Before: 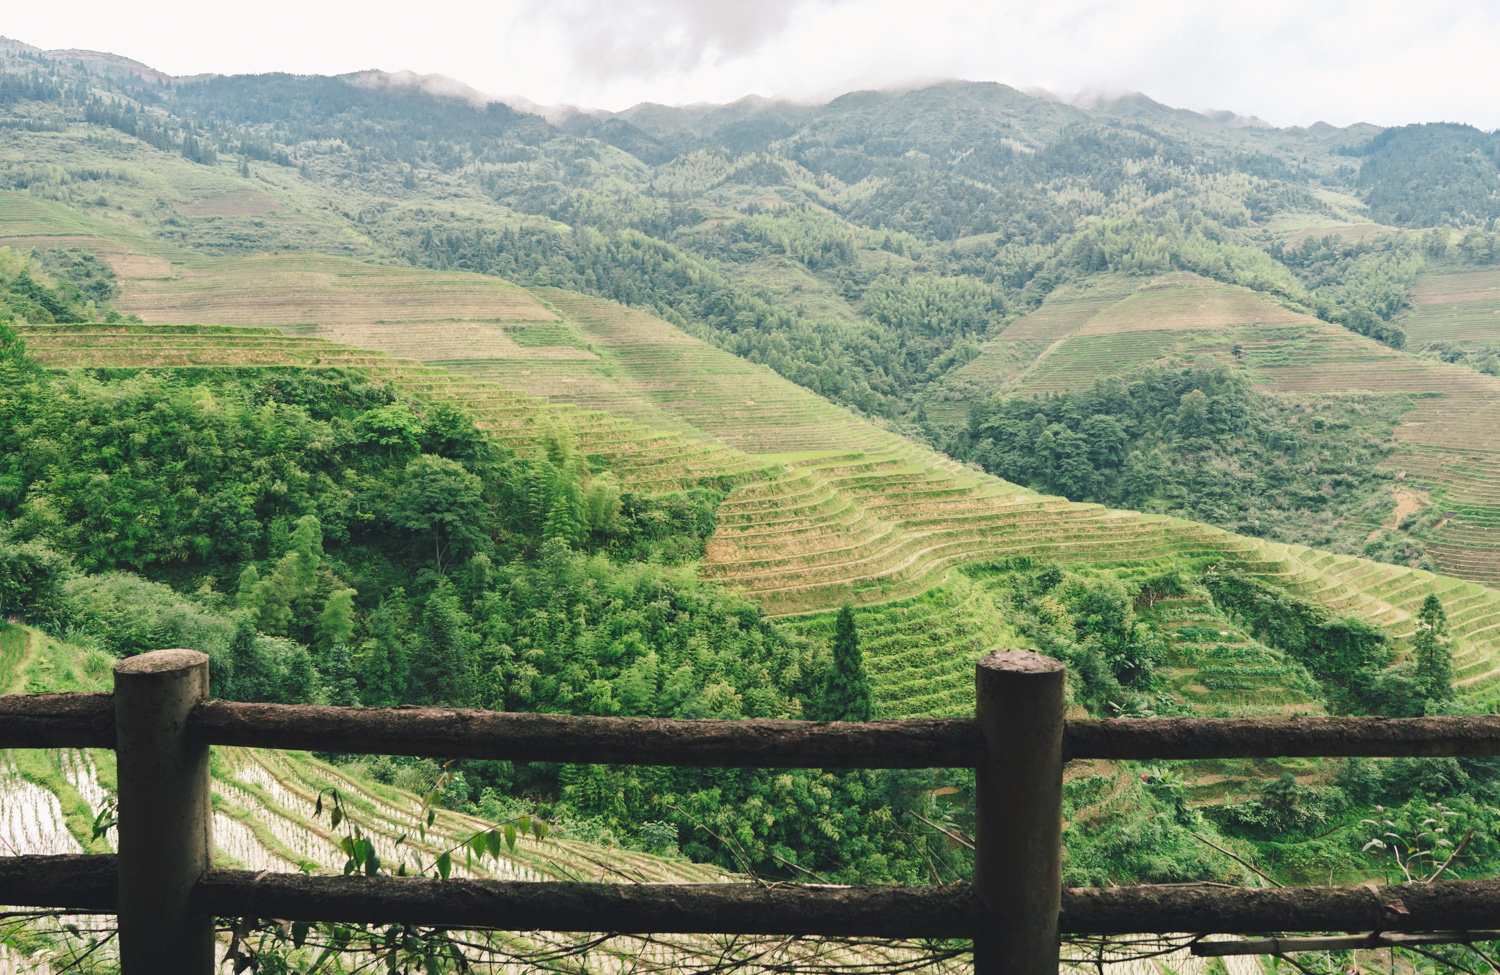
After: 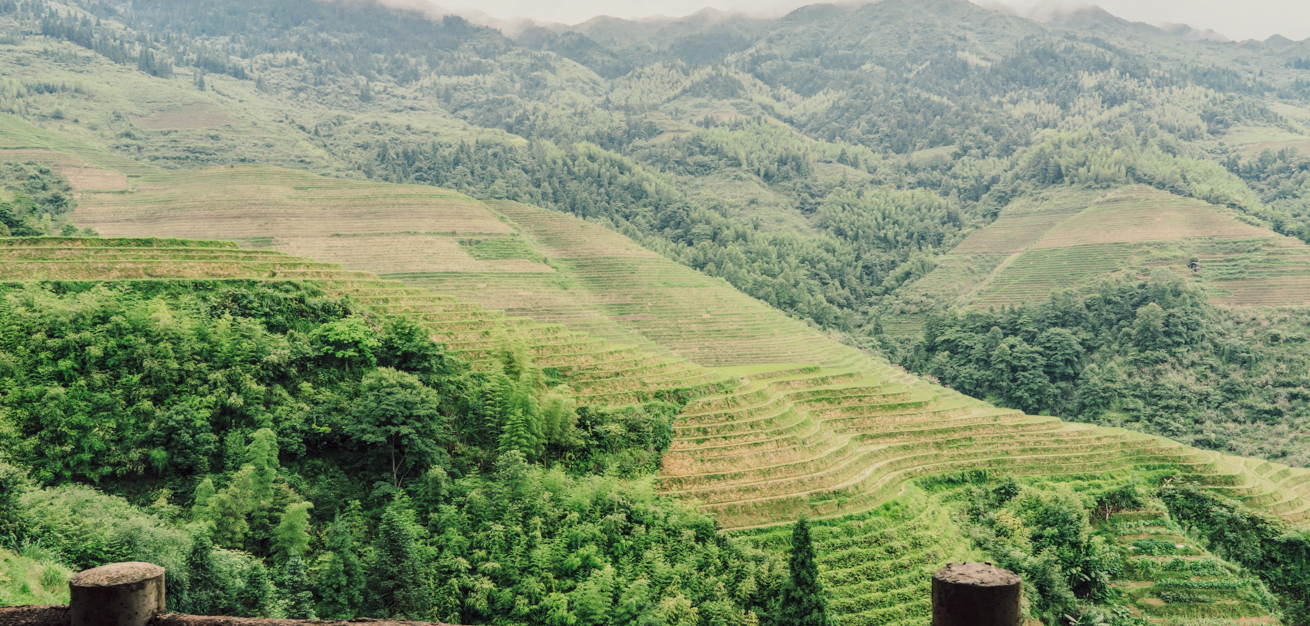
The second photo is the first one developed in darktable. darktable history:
color correction: highlights a* -1.11, highlights b* 4.57, shadows a* 3.57
crop: left 2.999%, top 8.98%, right 9.657%, bottom 26.755%
local contrast: on, module defaults
filmic rgb: black relative exposure -7.65 EV, white relative exposure 4.56 EV, hardness 3.61
contrast brightness saturation: contrast 0.098, brightness 0.024, saturation 0.025
